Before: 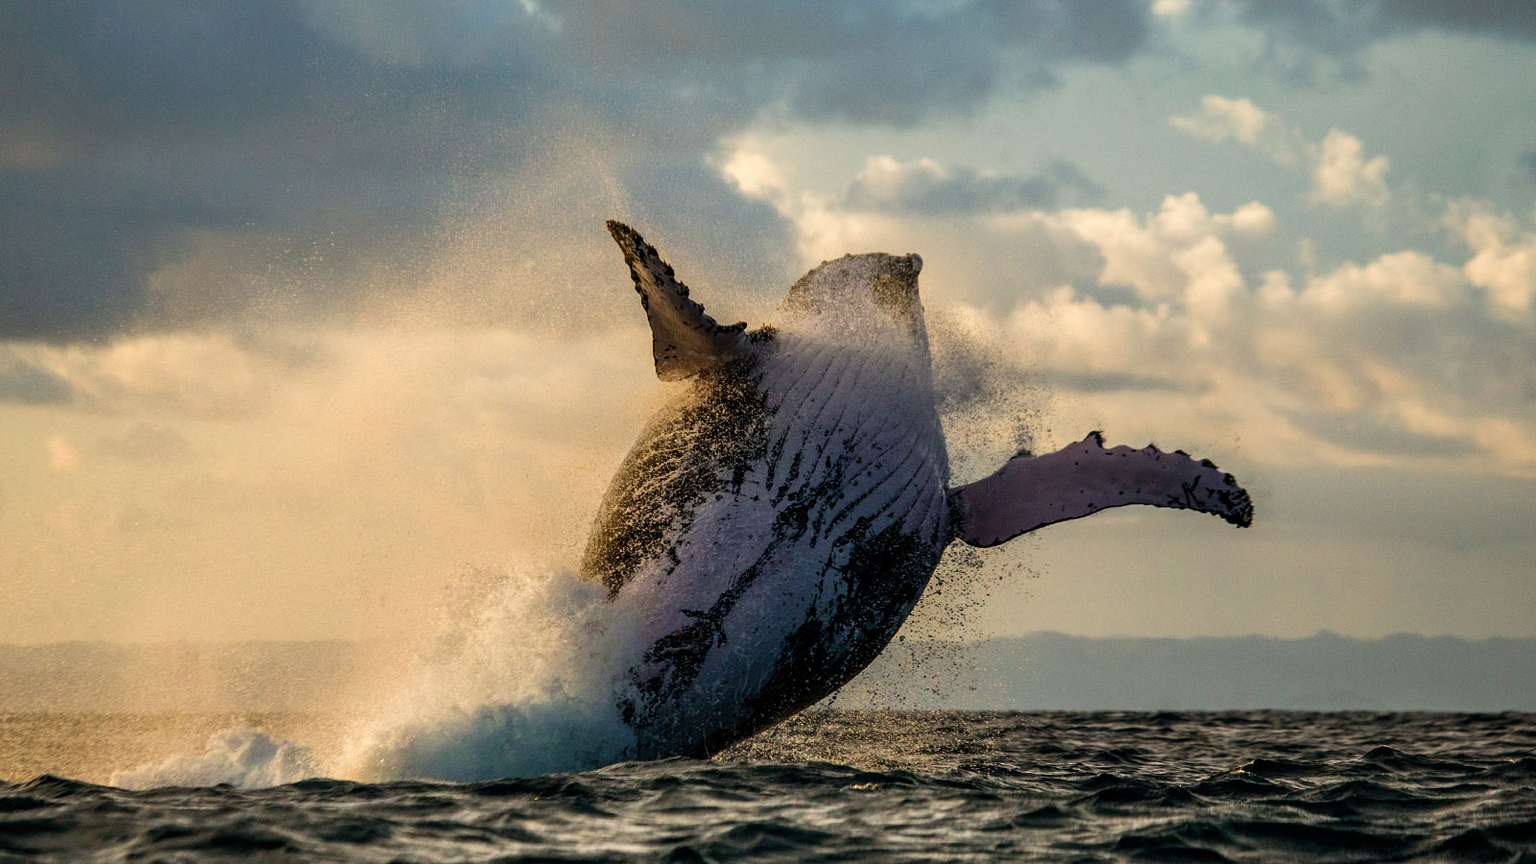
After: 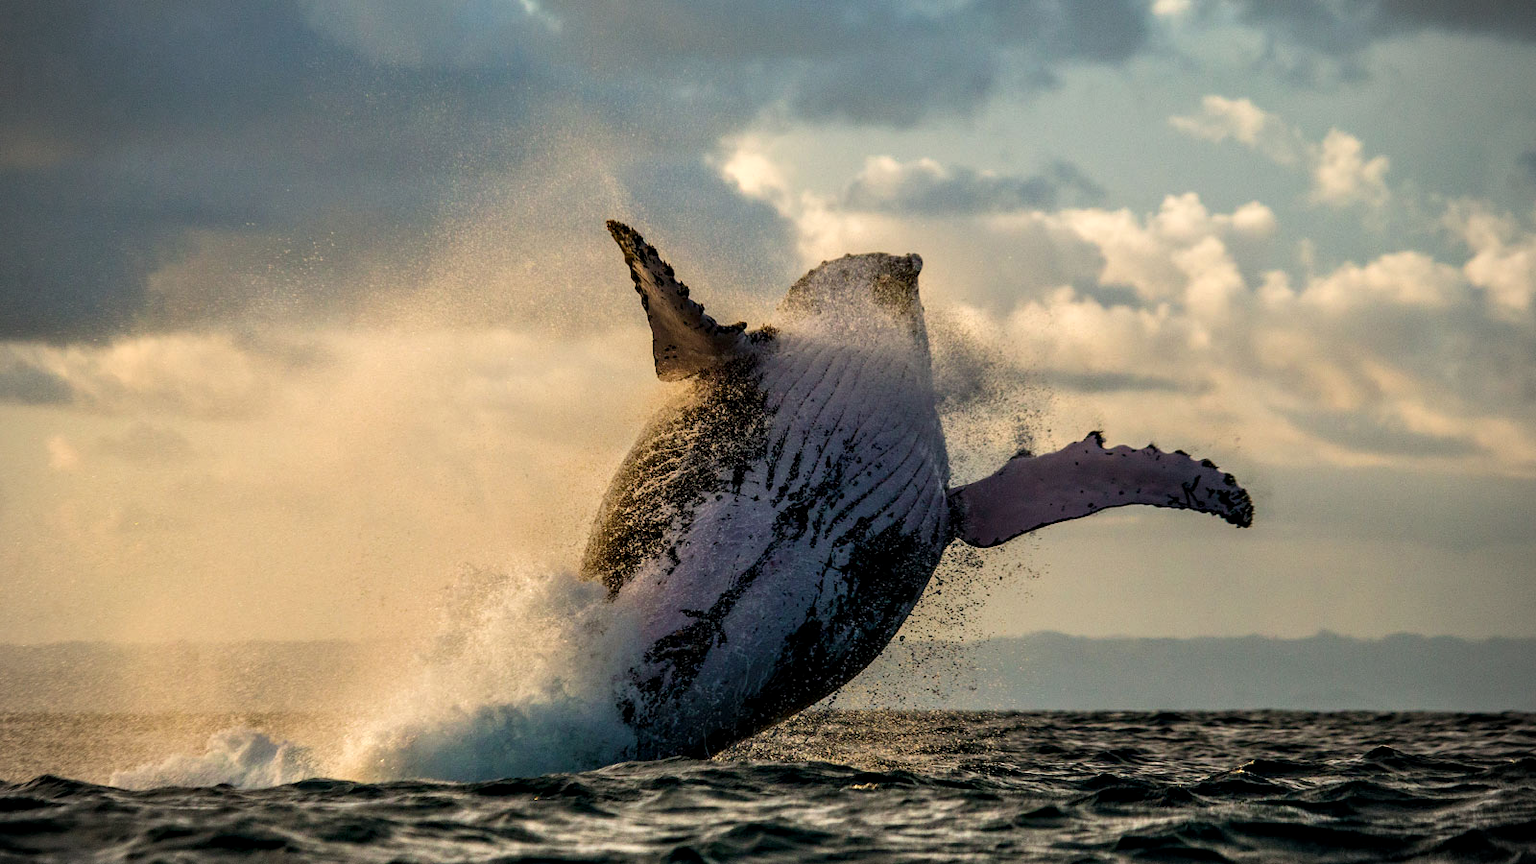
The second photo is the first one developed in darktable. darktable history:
vignetting: fall-off start 88.41%, fall-off radius 43.85%, width/height ratio 1.154
contrast equalizer: y [[0.511, 0.558, 0.631, 0.632, 0.559, 0.512], [0.5 ×6], [0.507, 0.559, 0.627, 0.644, 0.647, 0.647], [0 ×6], [0 ×6]], mix 0.317
